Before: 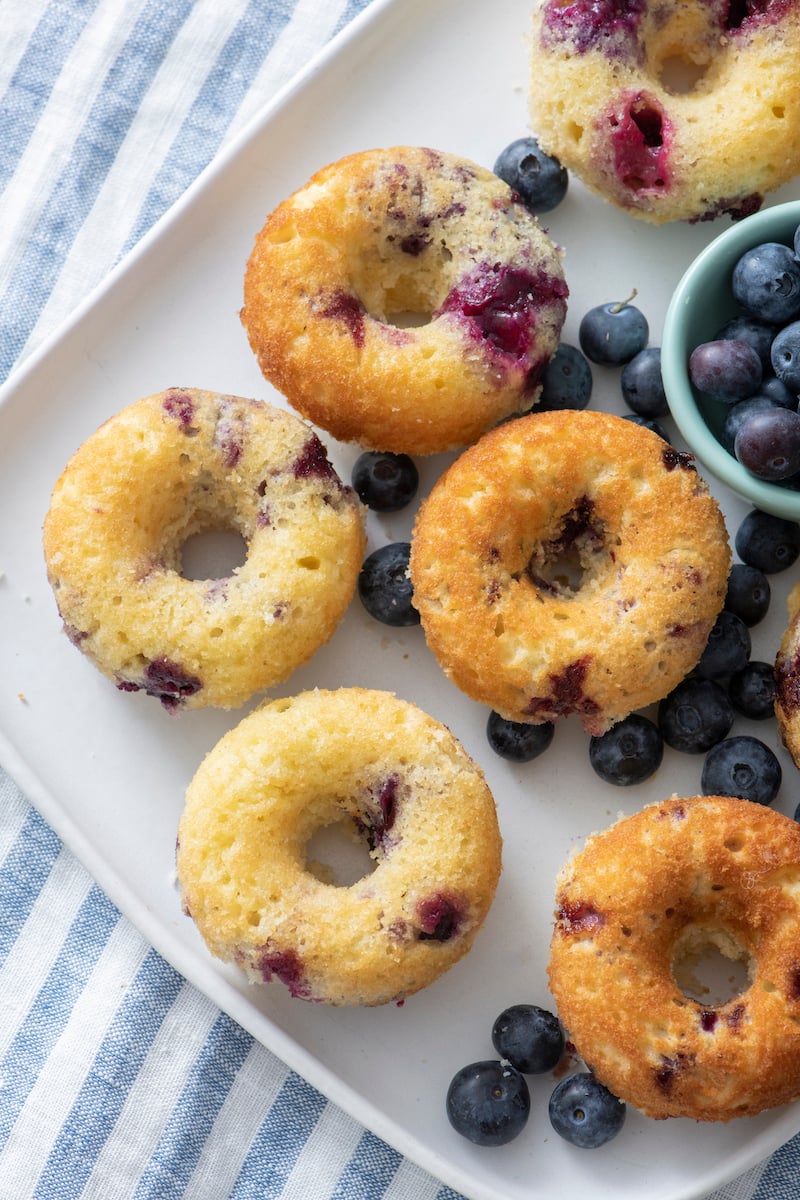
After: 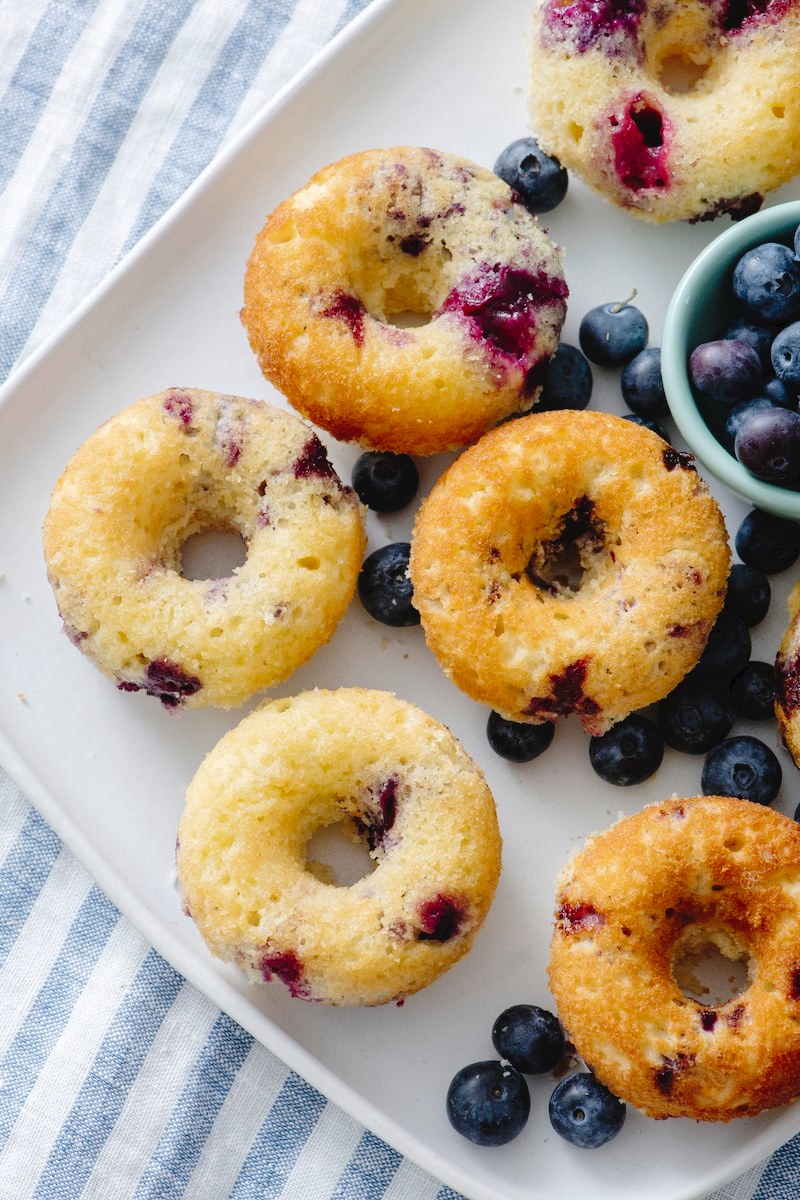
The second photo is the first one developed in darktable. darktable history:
tone curve: curves: ch0 [(0, 0) (0.003, 0.041) (0.011, 0.042) (0.025, 0.041) (0.044, 0.043) (0.069, 0.048) (0.1, 0.059) (0.136, 0.079) (0.177, 0.107) (0.224, 0.152) (0.277, 0.235) (0.335, 0.331) (0.399, 0.427) (0.468, 0.512) (0.543, 0.595) (0.623, 0.668) (0.709, 0.736) (0.801, 0.813) (0.898, 0.891) (1, 1)], preserve colors none
